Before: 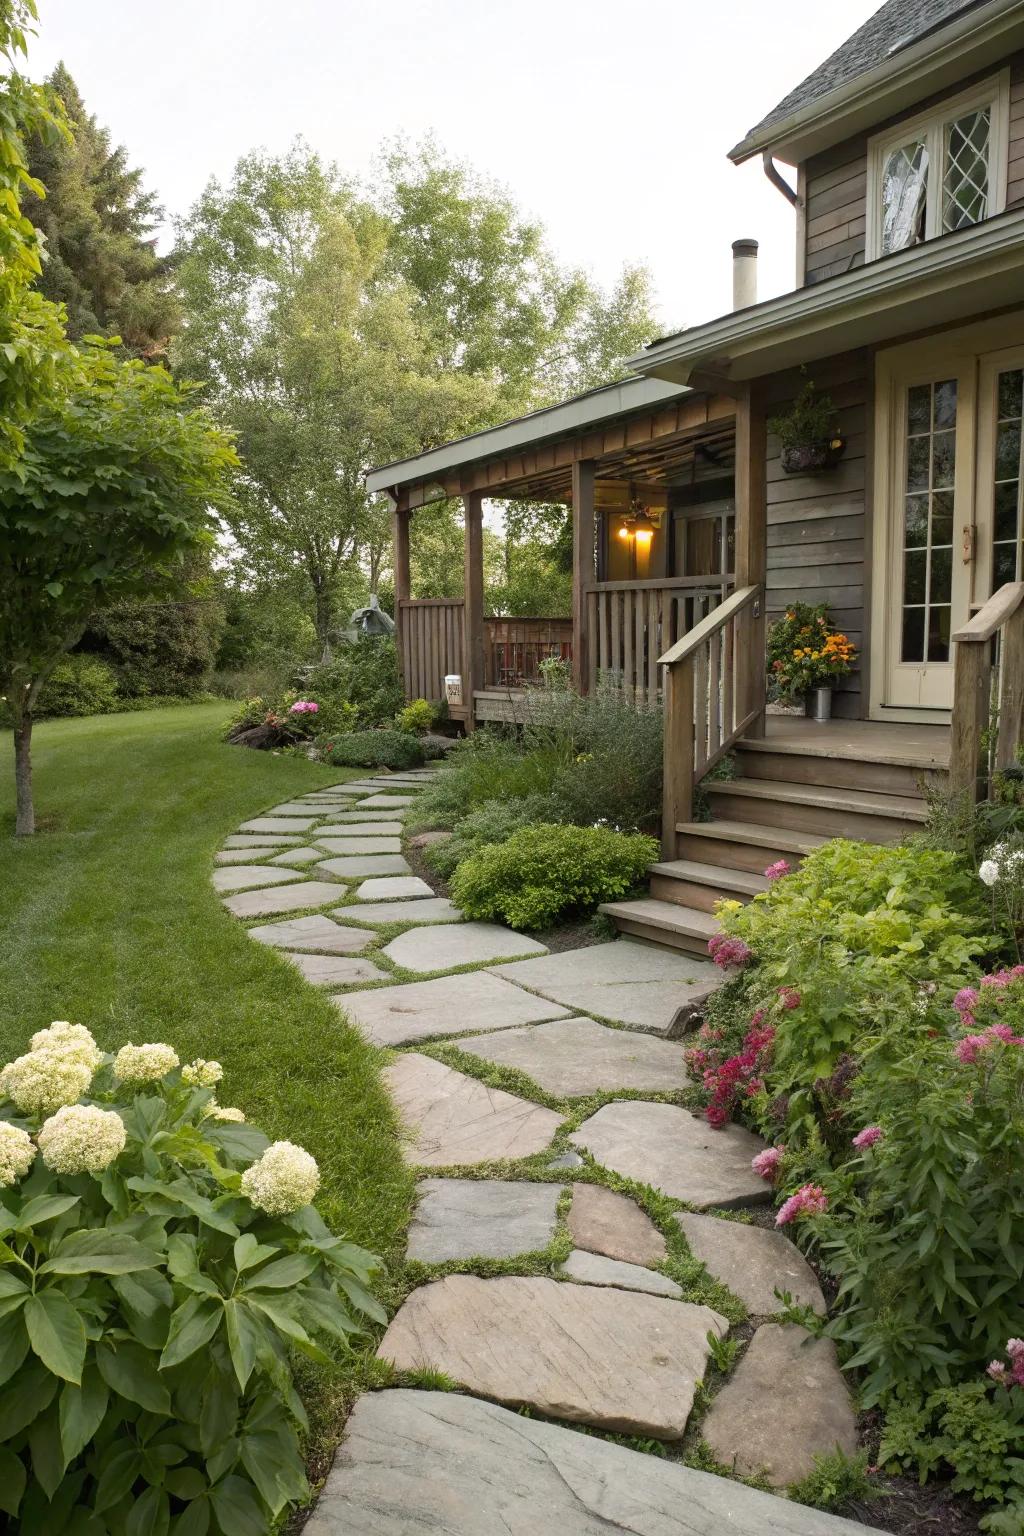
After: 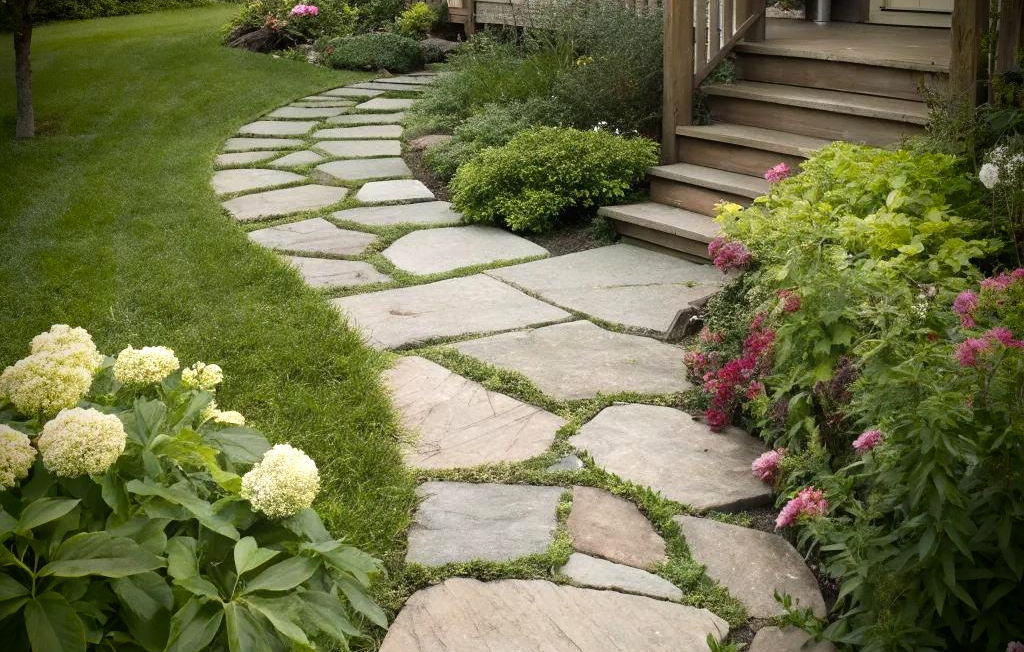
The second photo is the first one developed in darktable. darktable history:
vignetting: fall-off start 71.46%, brightness -0.986, saturation 0.496, unbound false
tone equalizer: -8 EV -0.425 EV, -7 EV -0.366 EV, -6 EV -0.325 EV, -5 EV -0.189 EV, -3 EV 0.246 EV, -2 EV 0.334 EV, -1 EV 0.39 EV, +0 EV 0.444 EV, smoothing diameter 2.11%, edges refinement/feathering 21.57, mask exposure compensation -1.57 EV, filter diffusion 5
crop: top 45.409%, bottom 12.107%
